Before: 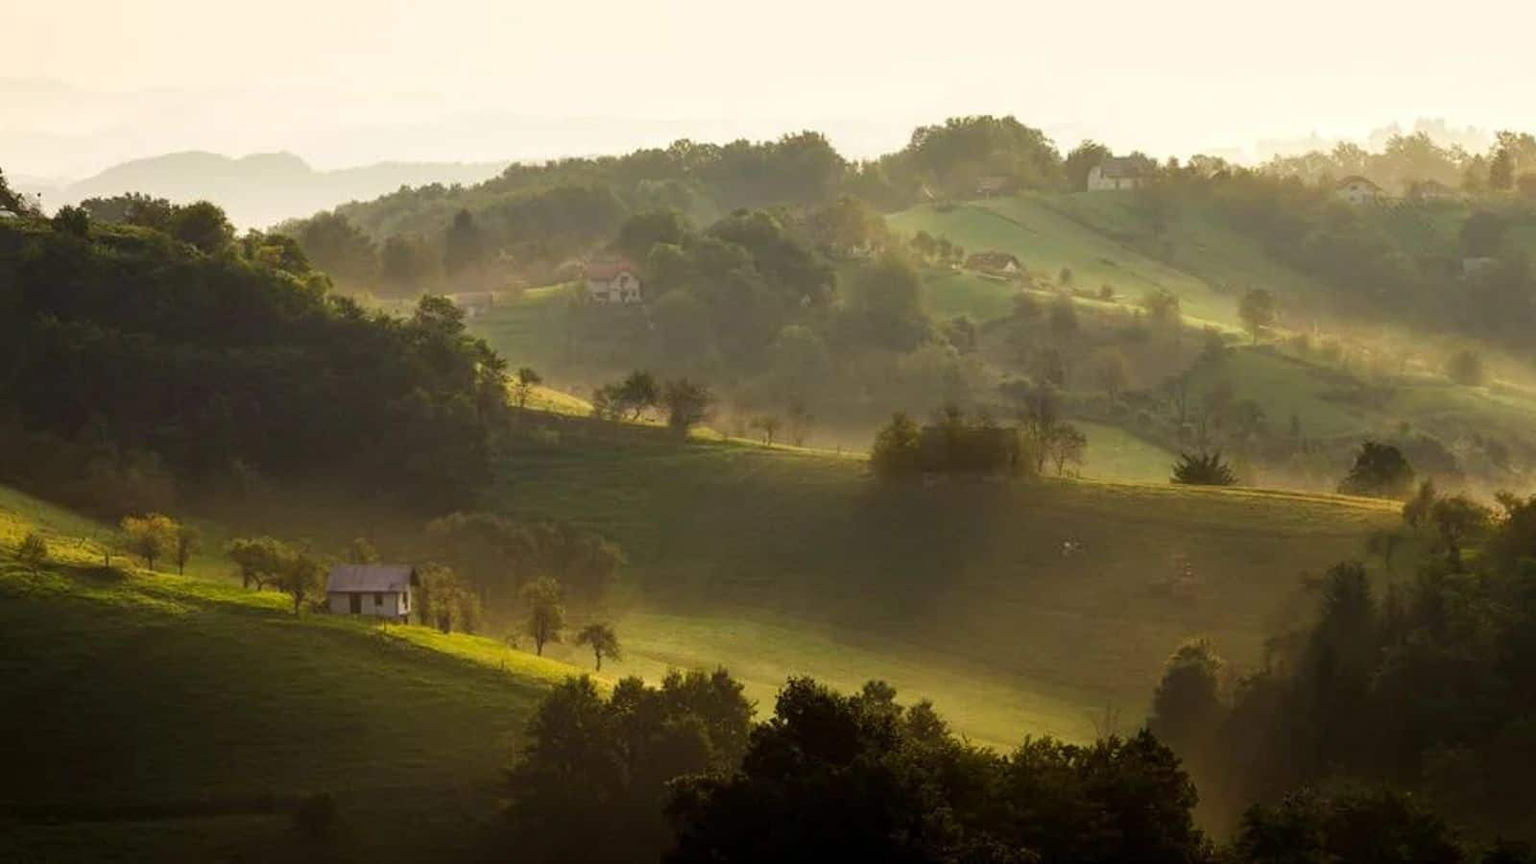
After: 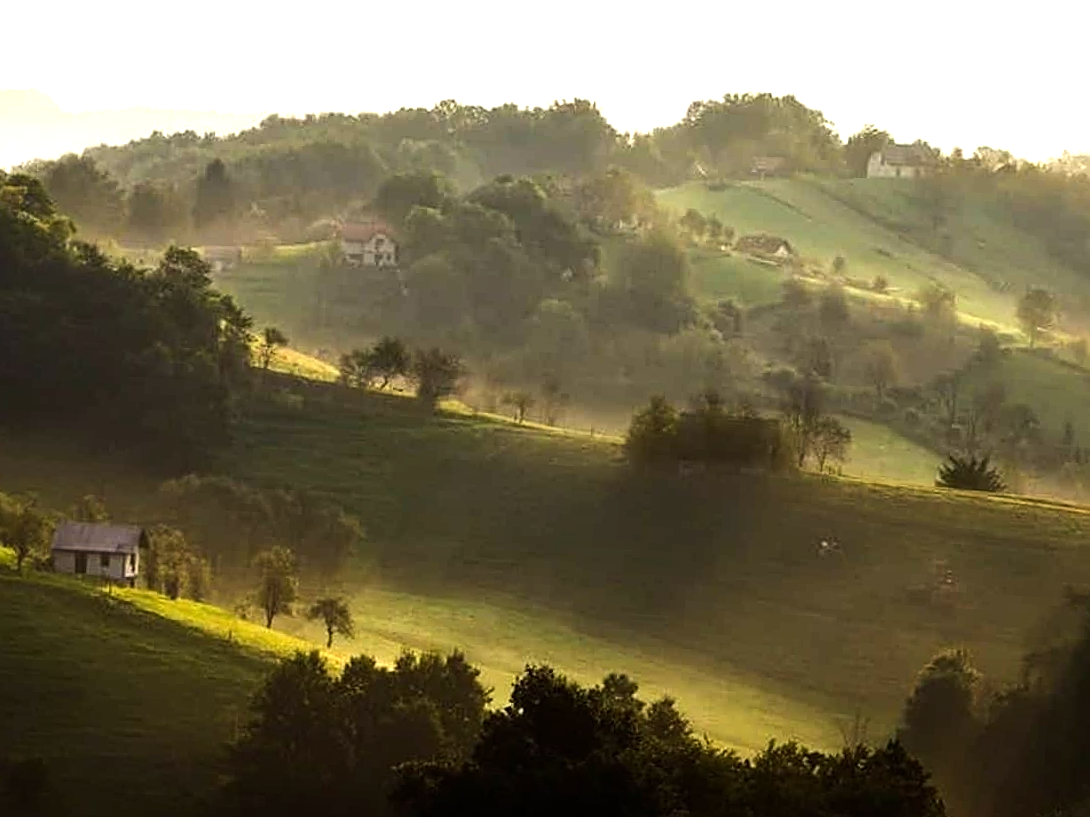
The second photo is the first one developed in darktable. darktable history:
crop and rotate: angle -3.27°, left 14.277%, top 0.028%, right 10.766%, bottom 0.028%
sharpen: on, module defaults
tone equalizer: -8 EV -0.75 EV, -7 EV -0.7 EV, -6 EV -0.6 EV, -5 EV -0.4 EV, -3 EV 0.4 EV, -2 EV 0.6 EV, -1 EV 0.7 EV, +0 EV 0.75 EV, edges refinement/feathering 500, mask exposure compensation -1.57 EV, preserve details no
